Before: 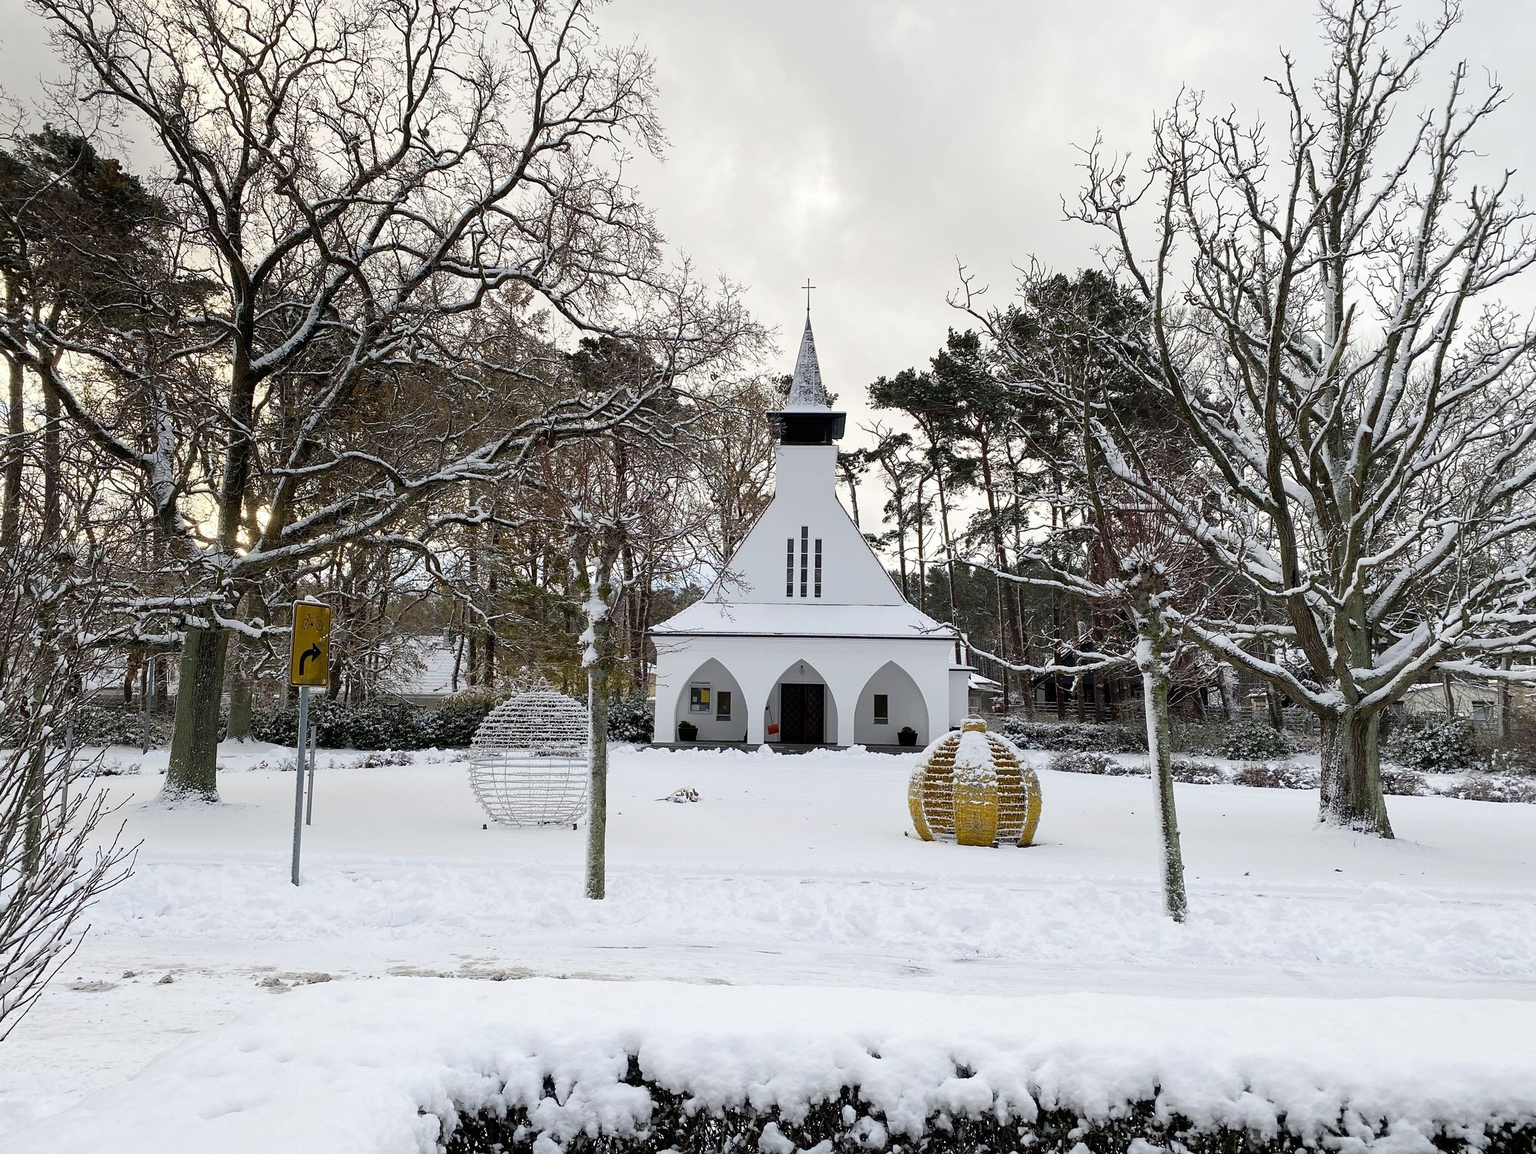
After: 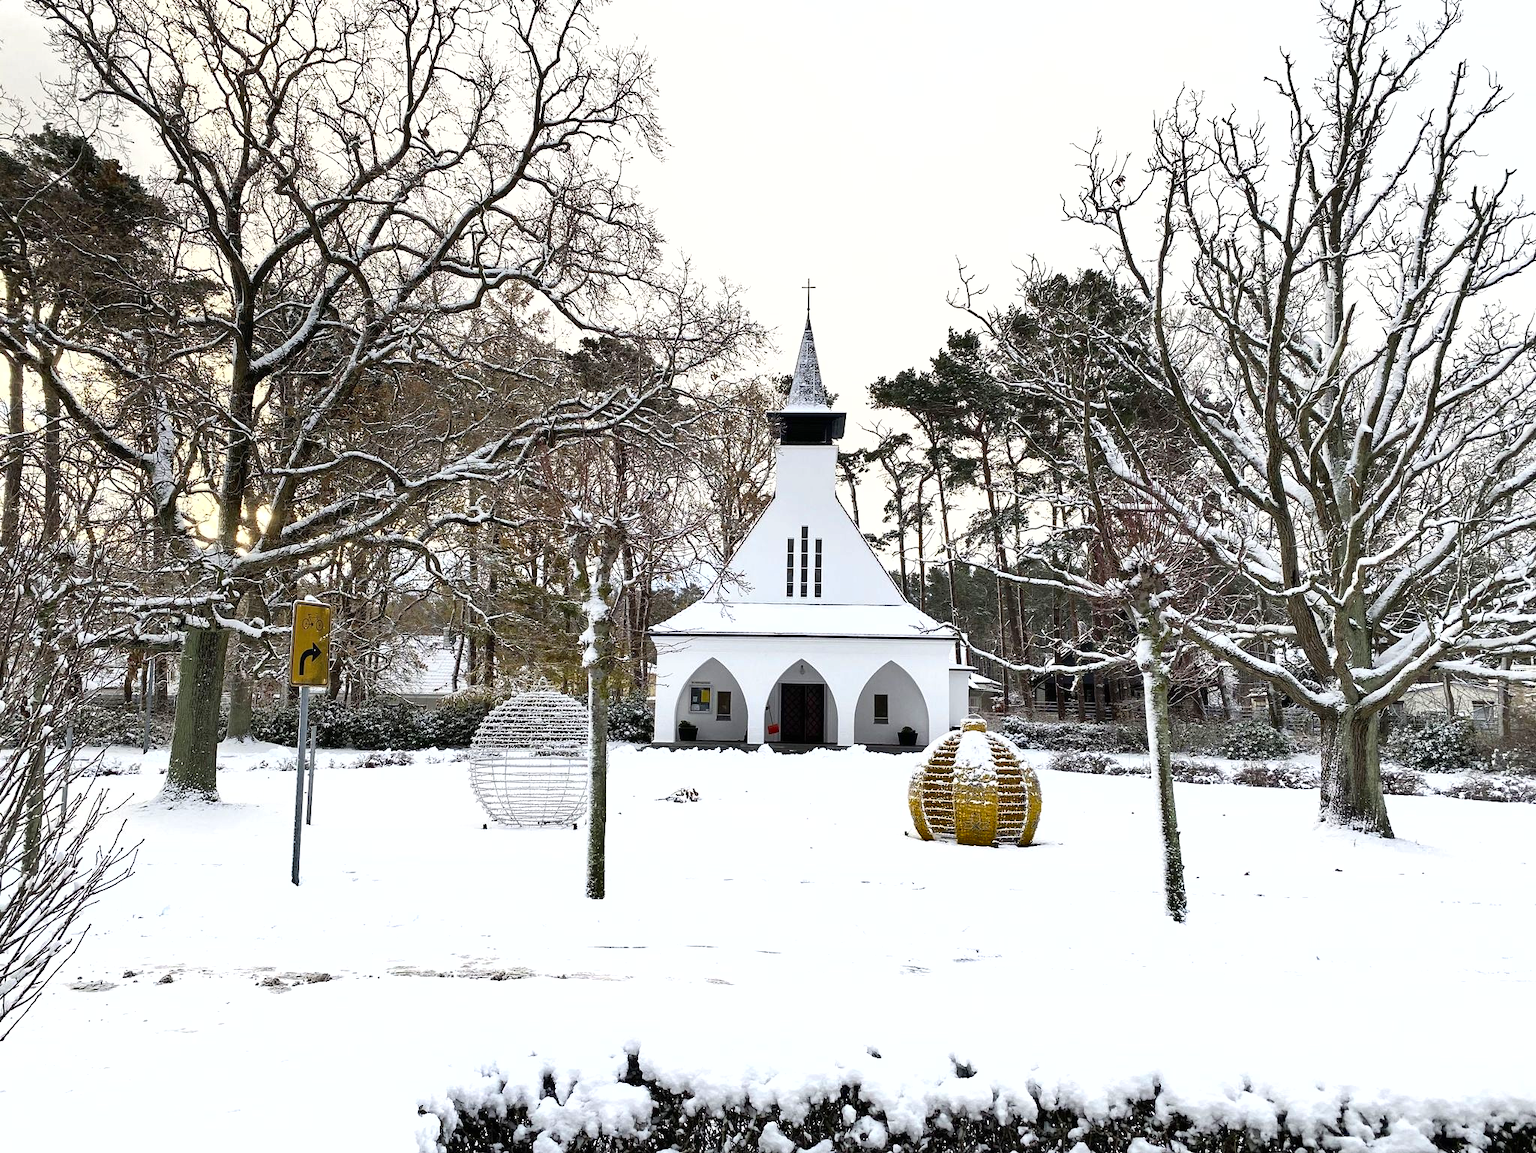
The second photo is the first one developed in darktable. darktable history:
shadows and highlights: low approximation 0.01, soften with gaussian
exposure: black level correction 0, exposure 0.7 EV, compensate exposure bias true, compensate highlight preservation false
